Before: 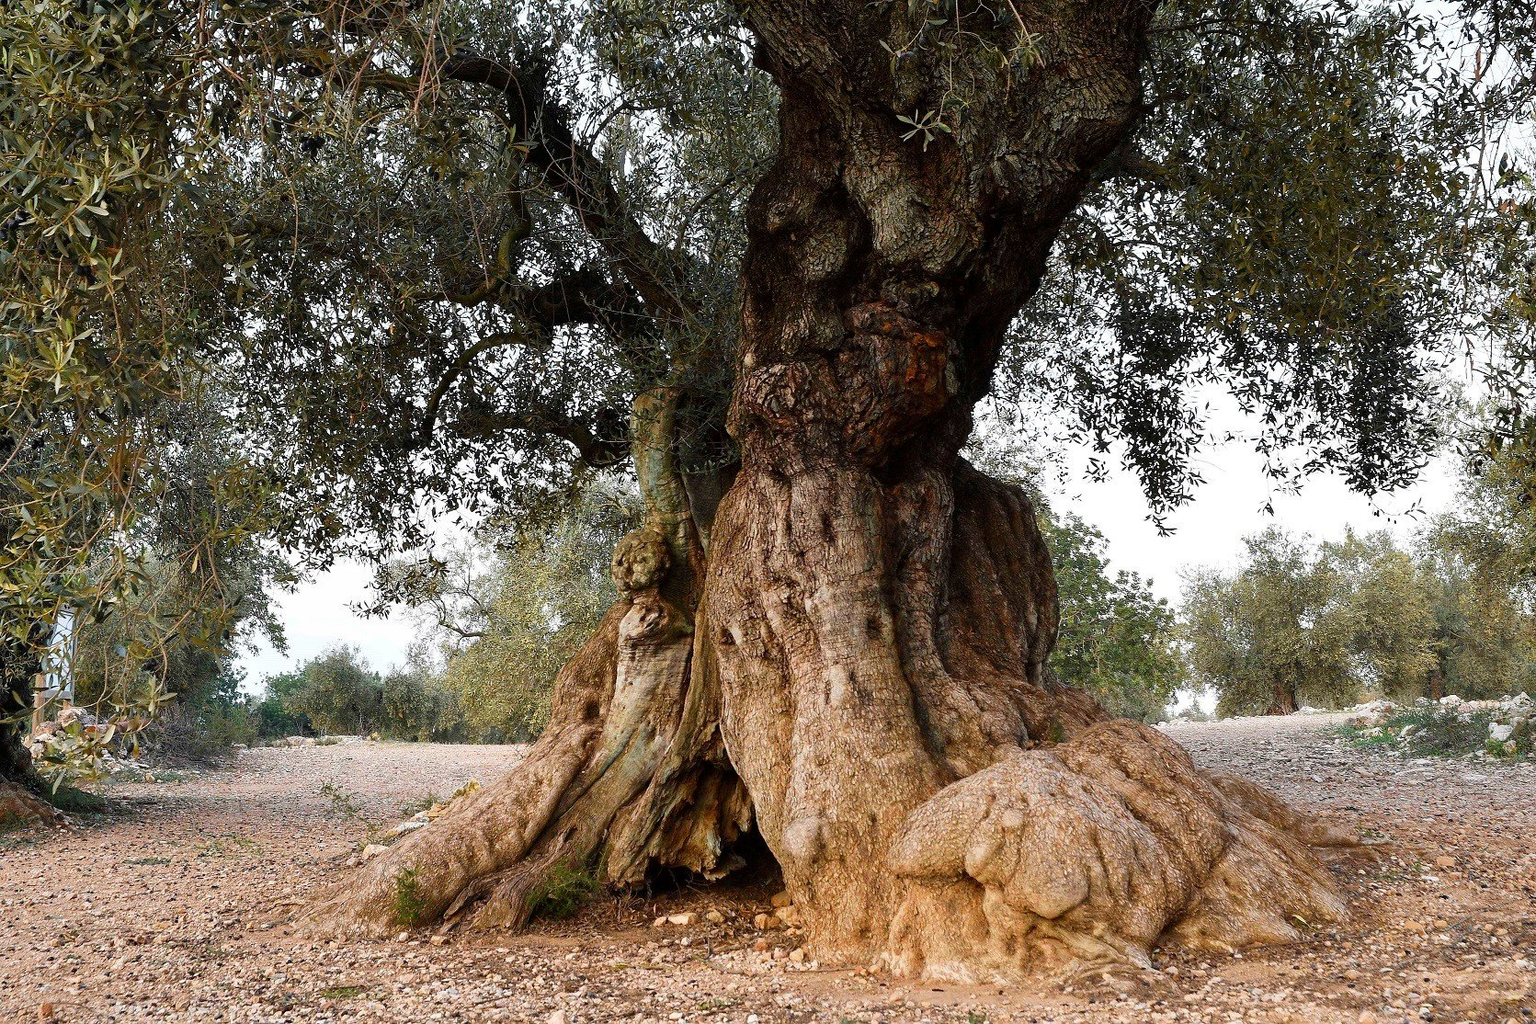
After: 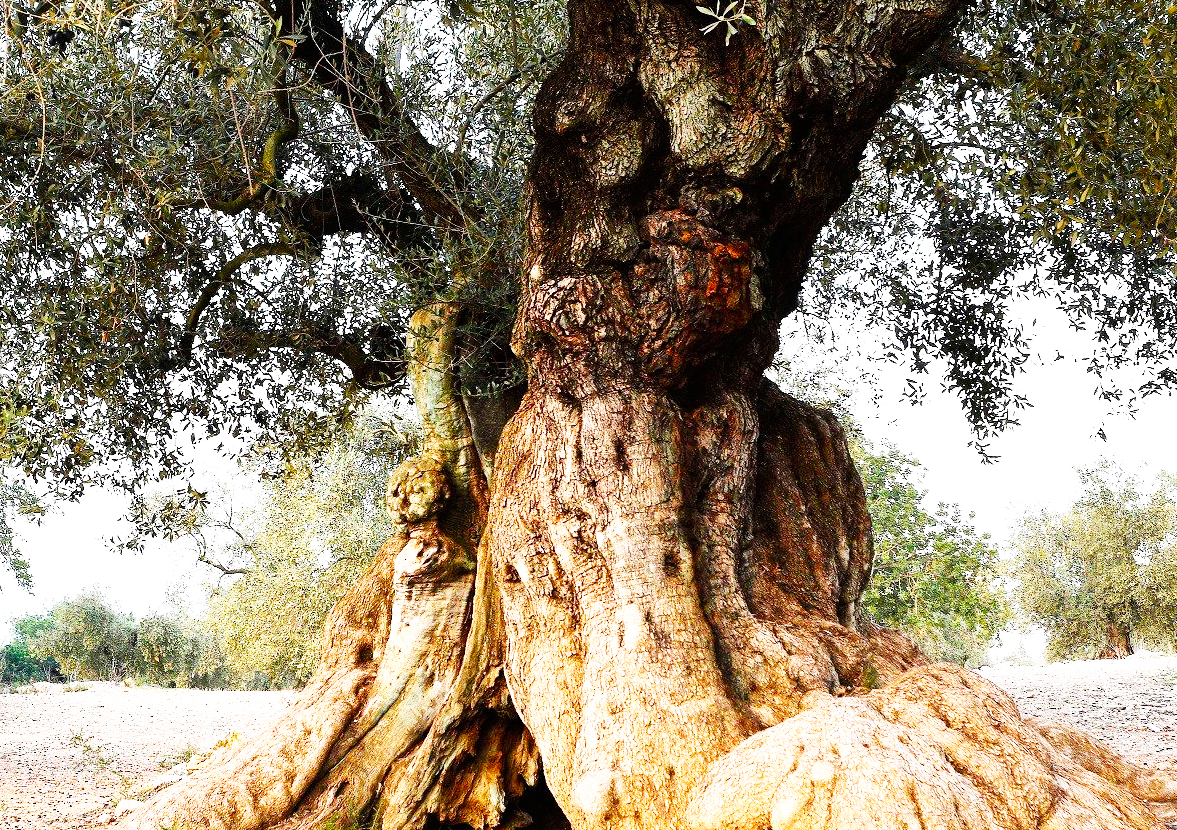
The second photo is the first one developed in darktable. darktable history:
crop and rotate: left 16.701%, top 10.731%, right 12.843%, bottom 14.734%
base curve: curves: ch0 [(0, 0) (0.007, 0.004) (0.027, 0.03) (0.046, 0.07) (0.207, 0.54) (0.442, 0.872) (0.673, 0.972) (1, 1)], preserve colors none
tone equalizer: on, module defaults
exposure: exposure 0.6 EV, compensate highlight preservation false
